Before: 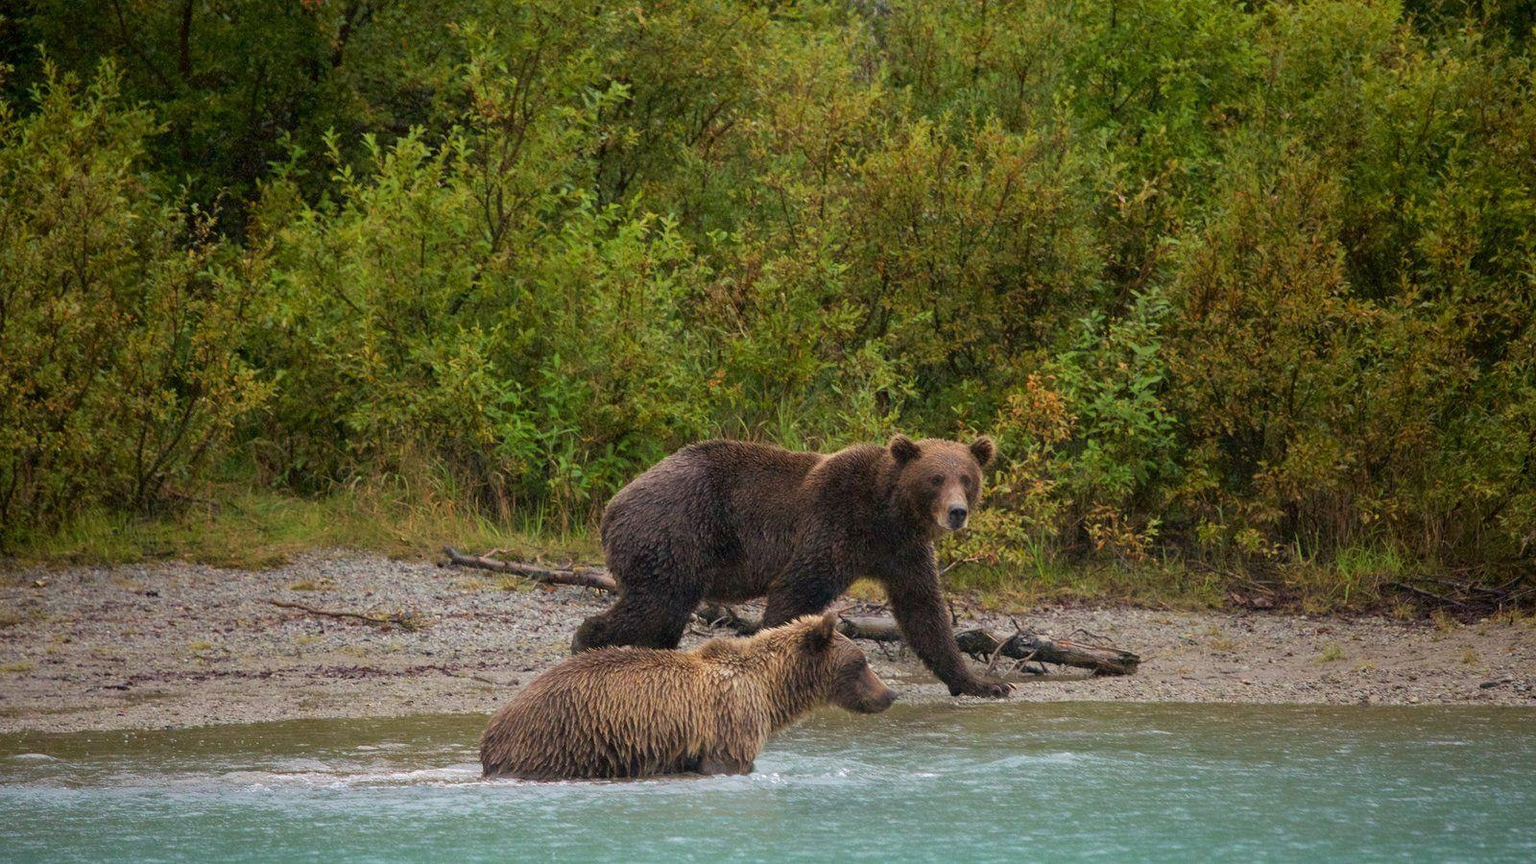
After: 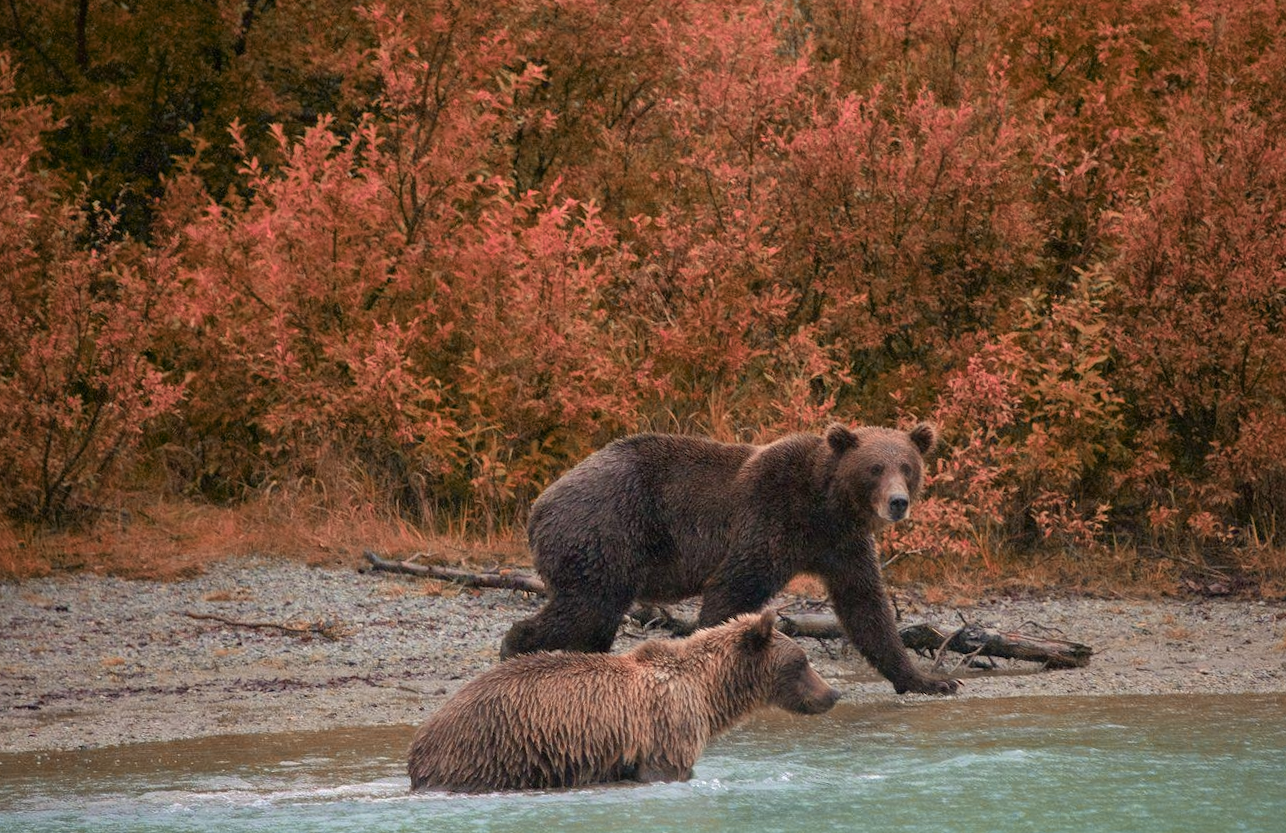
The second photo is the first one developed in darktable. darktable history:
crop and rotate: angle 1.44°, left 4.431%, top 0.886%, right 11.611%, bottom 2.42%
color zones: curves: ch2 [(0, 0.488) (0.143, 0.417) (0.286, 0.212) (0.429, 0.179) (0.571, 0.154) (0.714, 0.415) (0.857, 0.495) (1, 0.488)]
